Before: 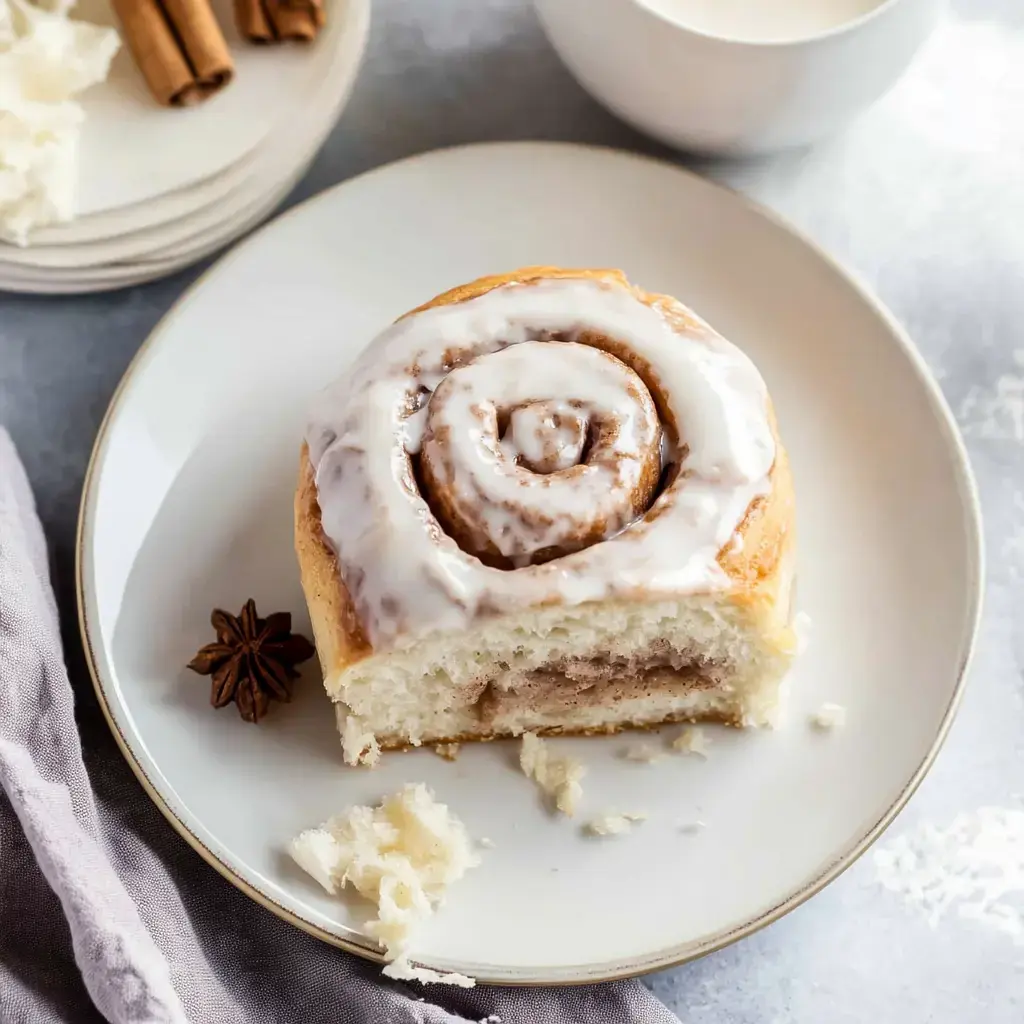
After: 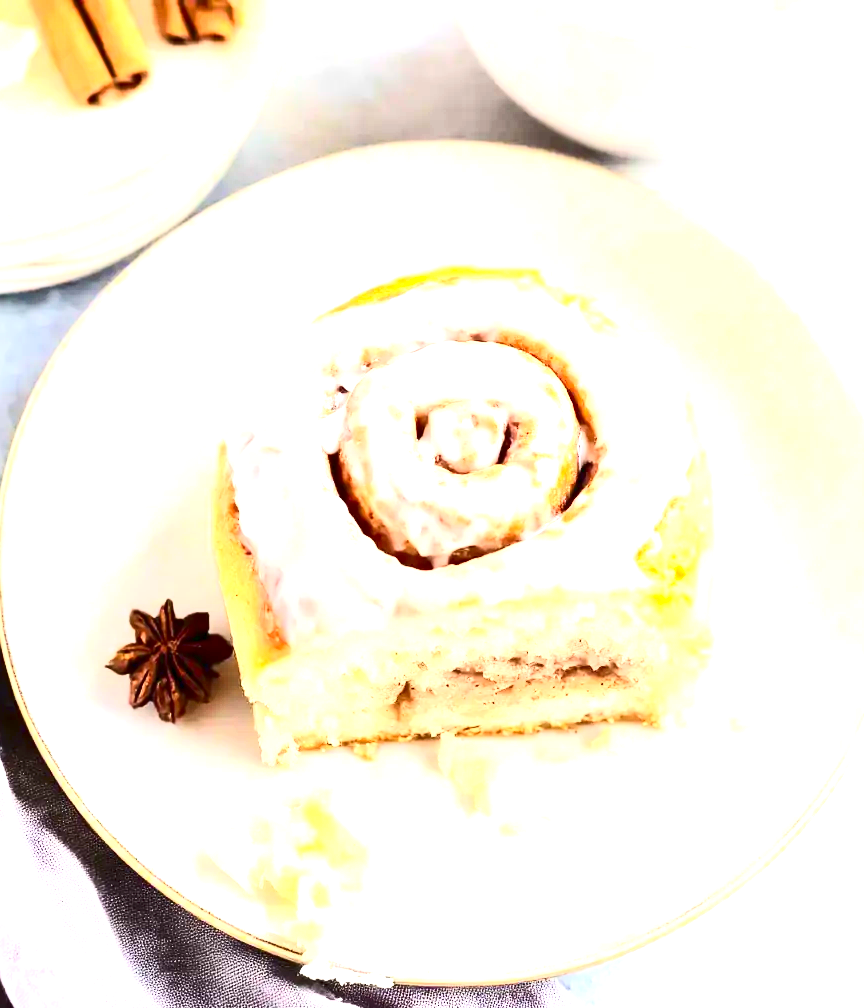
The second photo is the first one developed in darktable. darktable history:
crop: left 8.026%, right 7.374%
contrast brightness saturation: contrast 0.4, brightness 0.1, saturation 0.21
exposure: exposure 2.25 EV, compensate highlight preservation false
